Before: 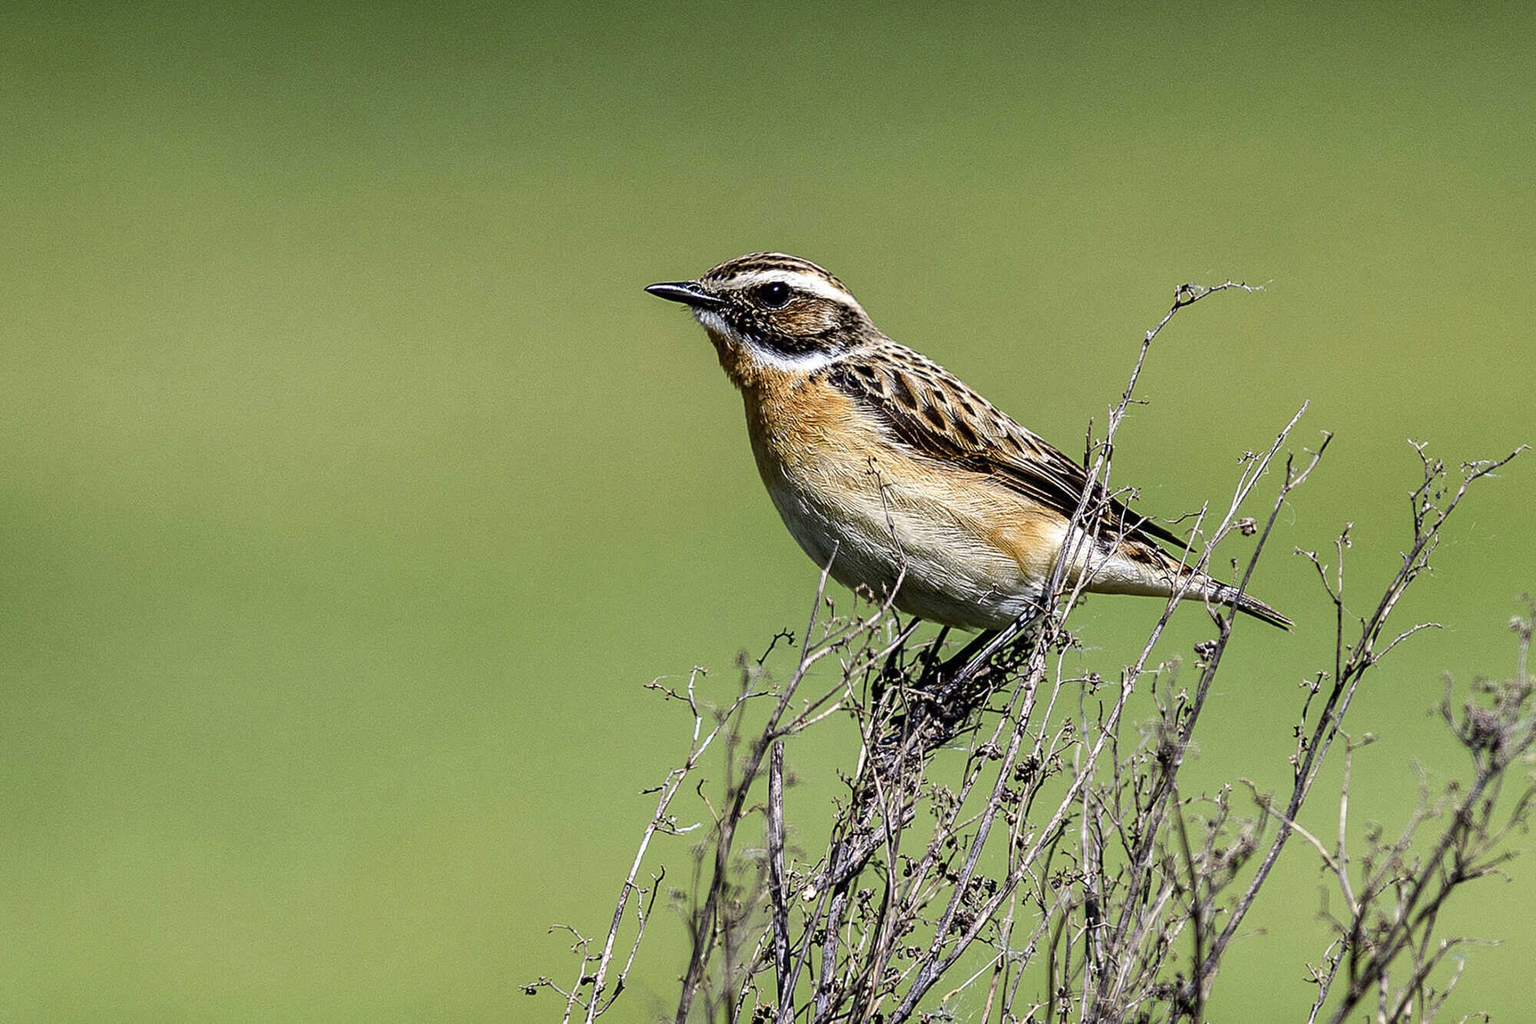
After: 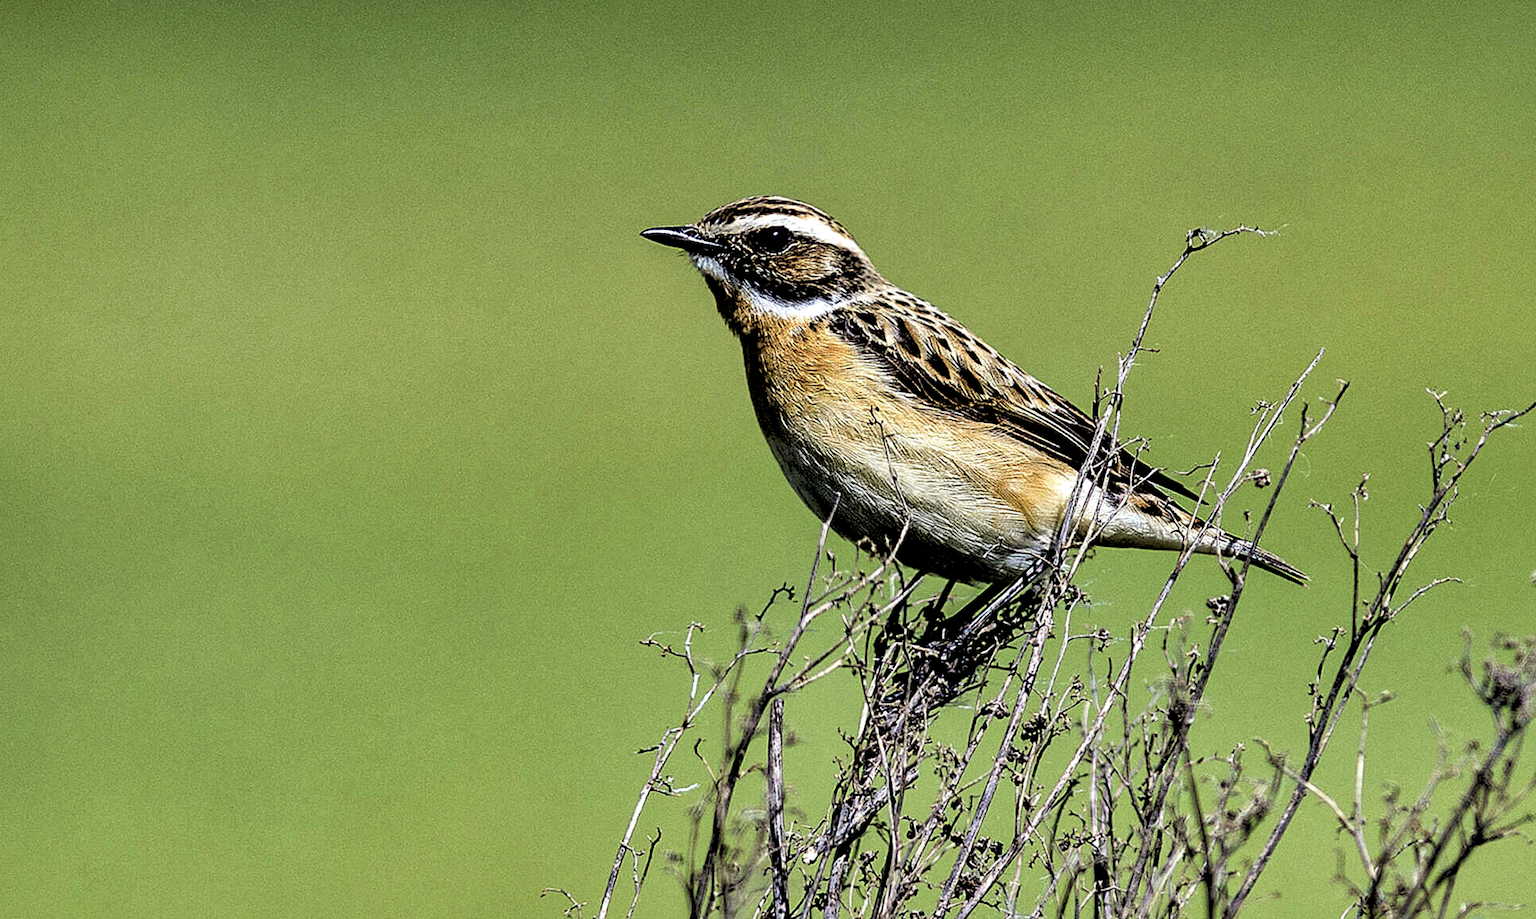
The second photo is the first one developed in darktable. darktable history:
white balance: red 0.978, blue 0.999
grain: on, module defaults
shadows and highlights: soften with gaussian
crop: left 1.507%, top 6.147%, right 1.379%, bottom 6.637%
velvia: on, module defaults
rgb levels: levels [[0.029, 0.461, 0.922], [0, 0.5, 1], [0, 0.5, 1]]
local contrast: mode bilateral grid, contrast 20, coarseness 50, detail 120%, midtone range 0.2
